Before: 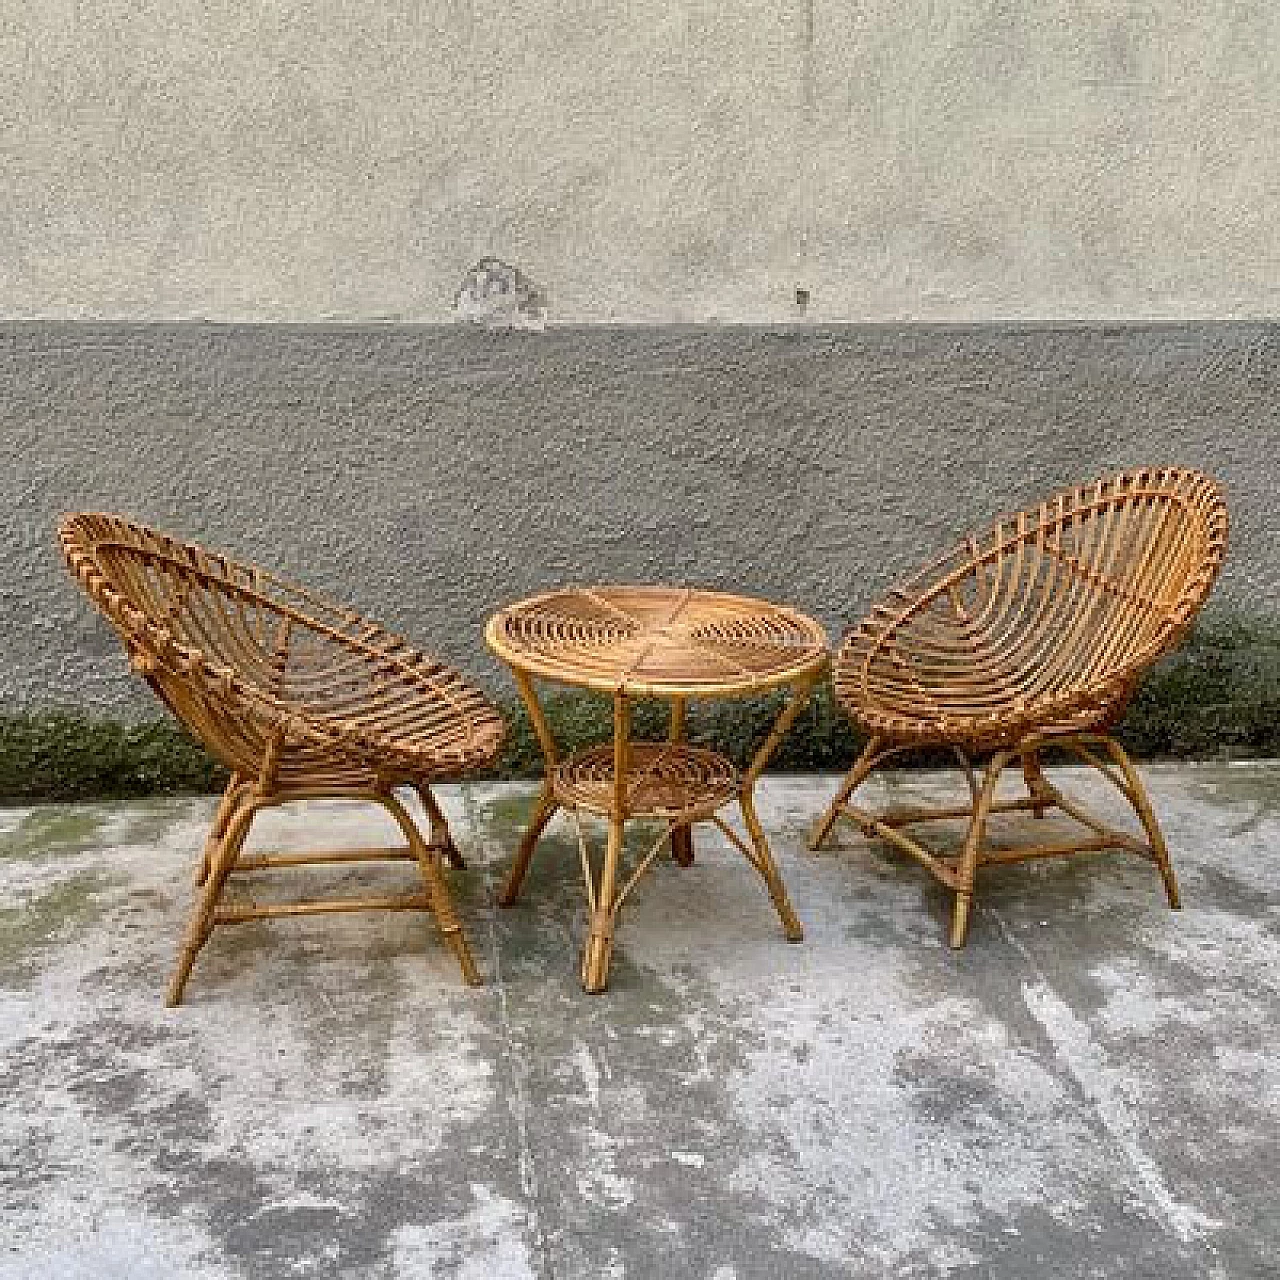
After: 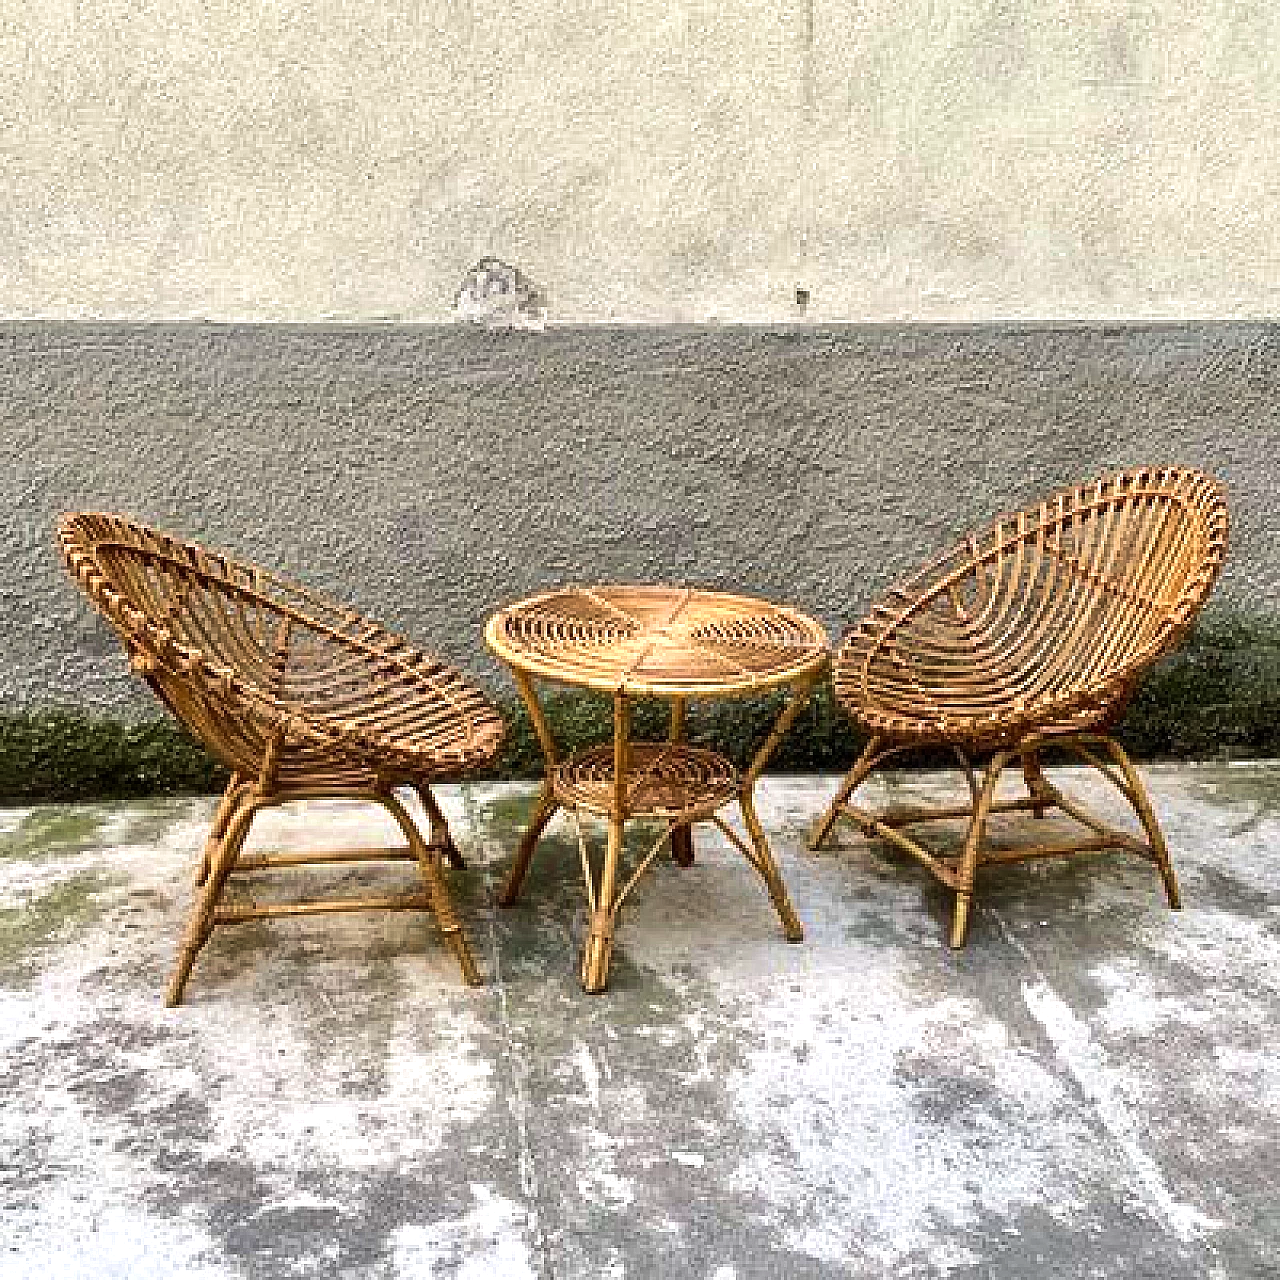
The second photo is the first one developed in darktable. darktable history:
velvia: on, module defaults
tone equalizer: -8 EV -0.734 EV, -7 EV -0.667 EV, -6 EV -0.571 EV, -5 EV -0.389 EV, -3 EV 0.372 EV, -2 EV 0.6 EV, -1 EV 0.681 EV, +0 EV 0.774 EV, edges refinement/feathering 500, mask exposure compensation -1.57 EV, preserve details no
